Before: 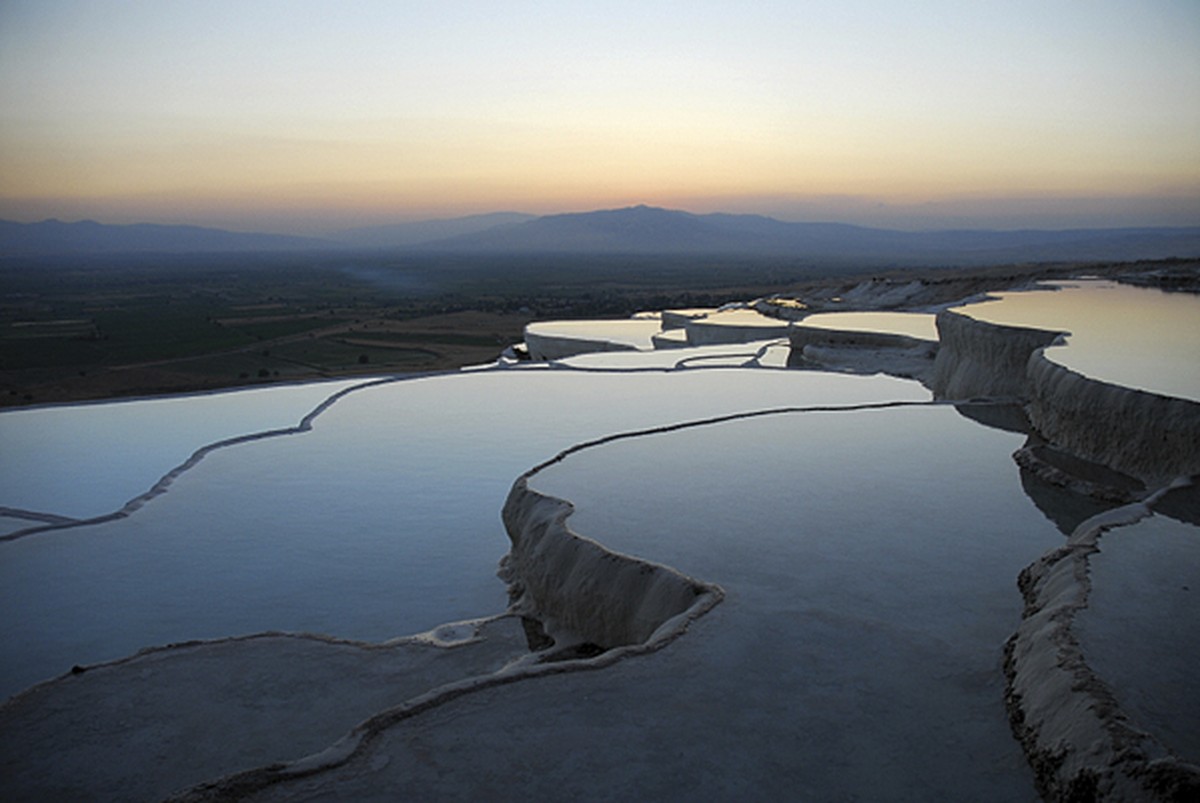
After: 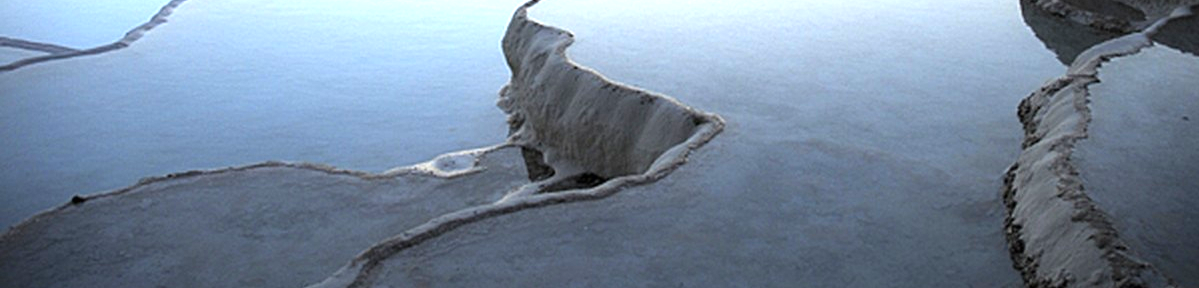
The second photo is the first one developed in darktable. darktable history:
exposure: black level correction 0, exposure 1.199 EV, compensate highlight preservation false
crop and rotate: top 58.692%, bottom 5.422%
contrast brightness saturation: contrast 0.046
tone equalizer: -8 EV -0.76 EV, -7 EV -0.729 EV, -6 EV -0.638 EV, -5 EV -0.385 EV, -3 EV 0.394 EV, -2 EV 0.6 EV, -1 EV 0.692 EV, +0 EV 0.742 EV
